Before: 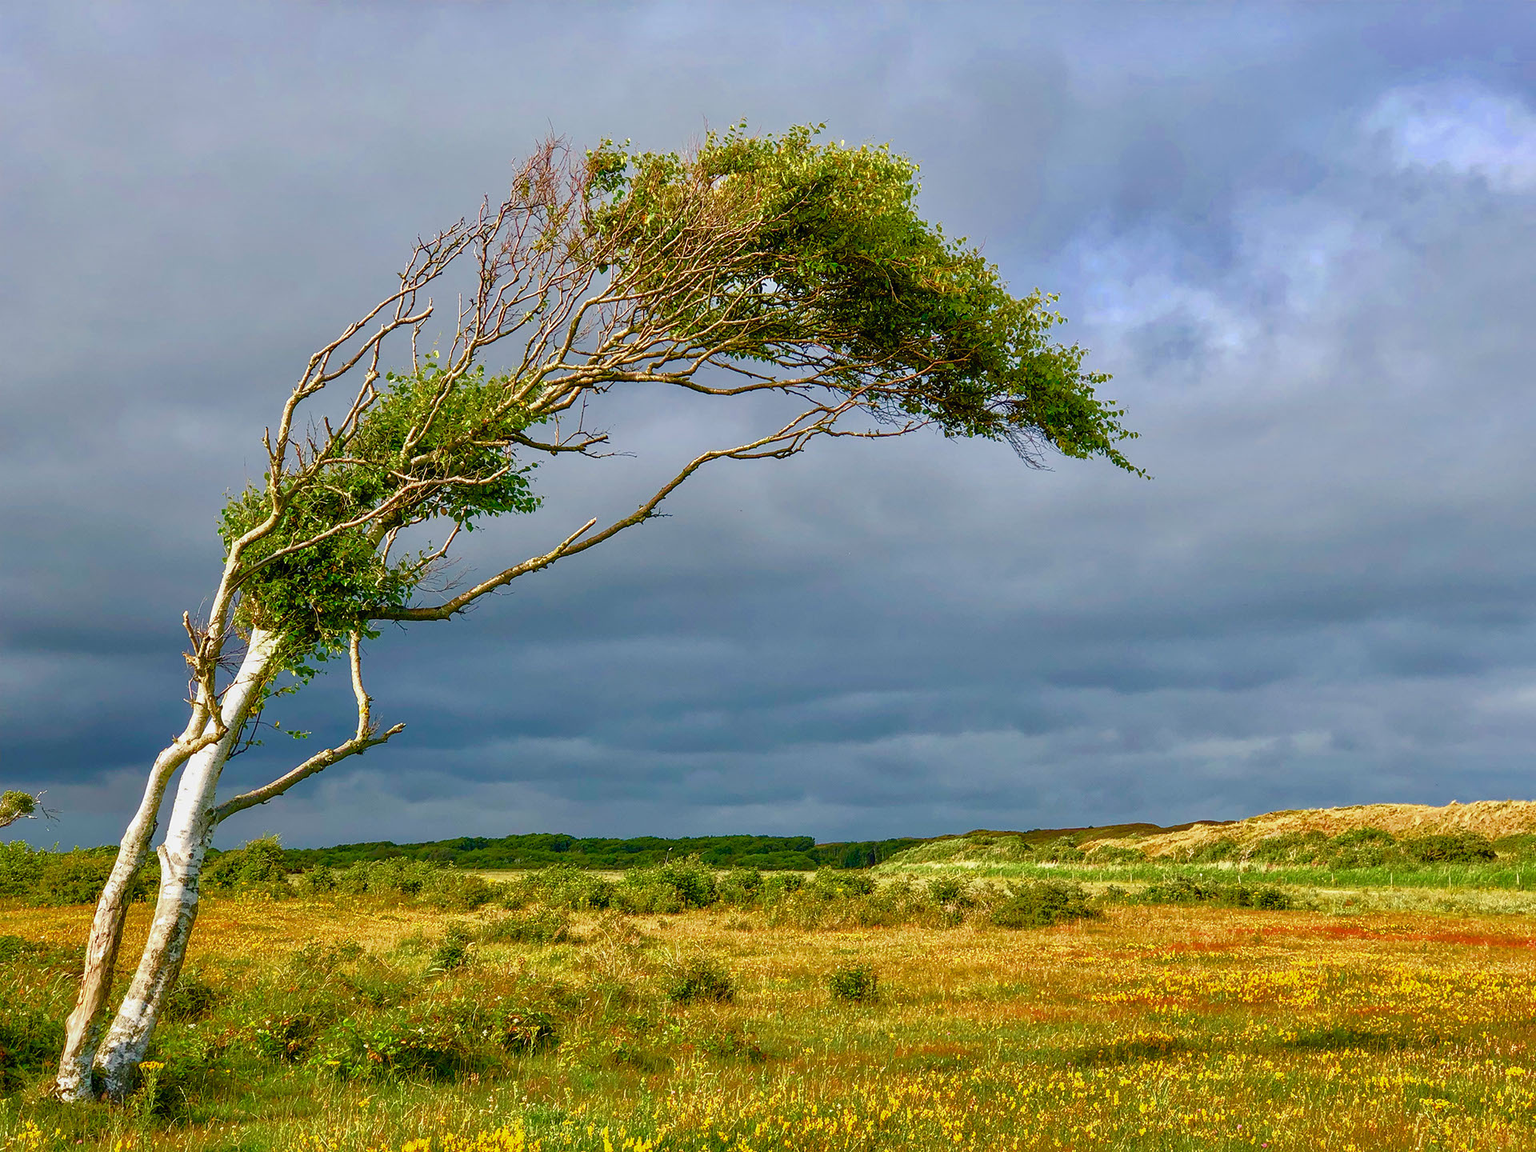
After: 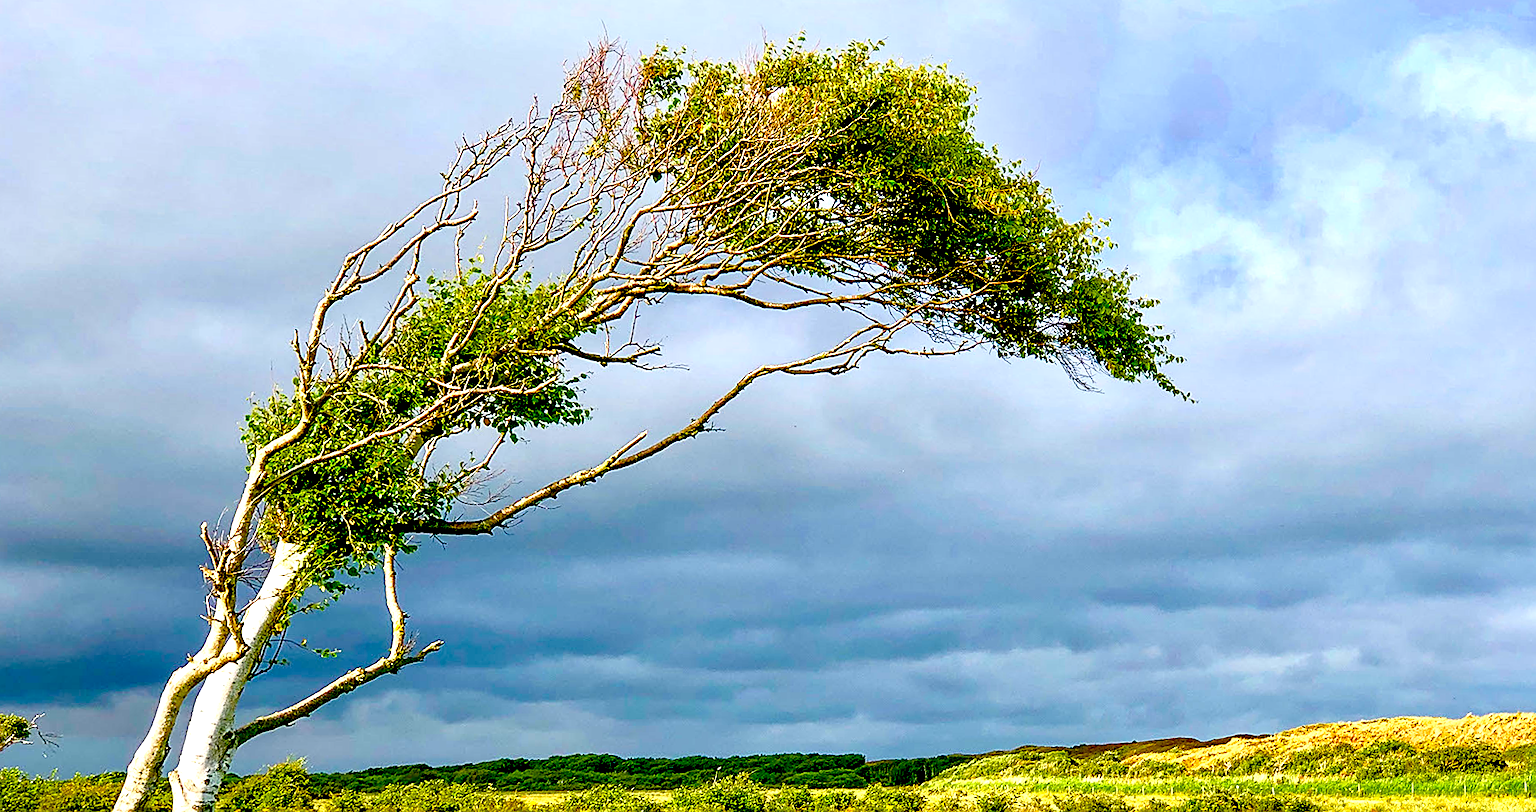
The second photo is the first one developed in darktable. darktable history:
sharpen: on, module defaults
exposure: black level correction 0.035, exposure 0.9 EV, compensate highlight preservation false
crop: top 3.857%, bottom 21.132%
rgb curve: curves: ch0 [(0, 0) (0.078, 0.051) (0.929, 0.956) (1, 1)], compensate middle gray true
rotate and perspective: rotation 0.679°, lens shift (horizontal) 0.136, crop left 0.009, crop right 0.991, crop top 0.078, crop bottom 0.95
